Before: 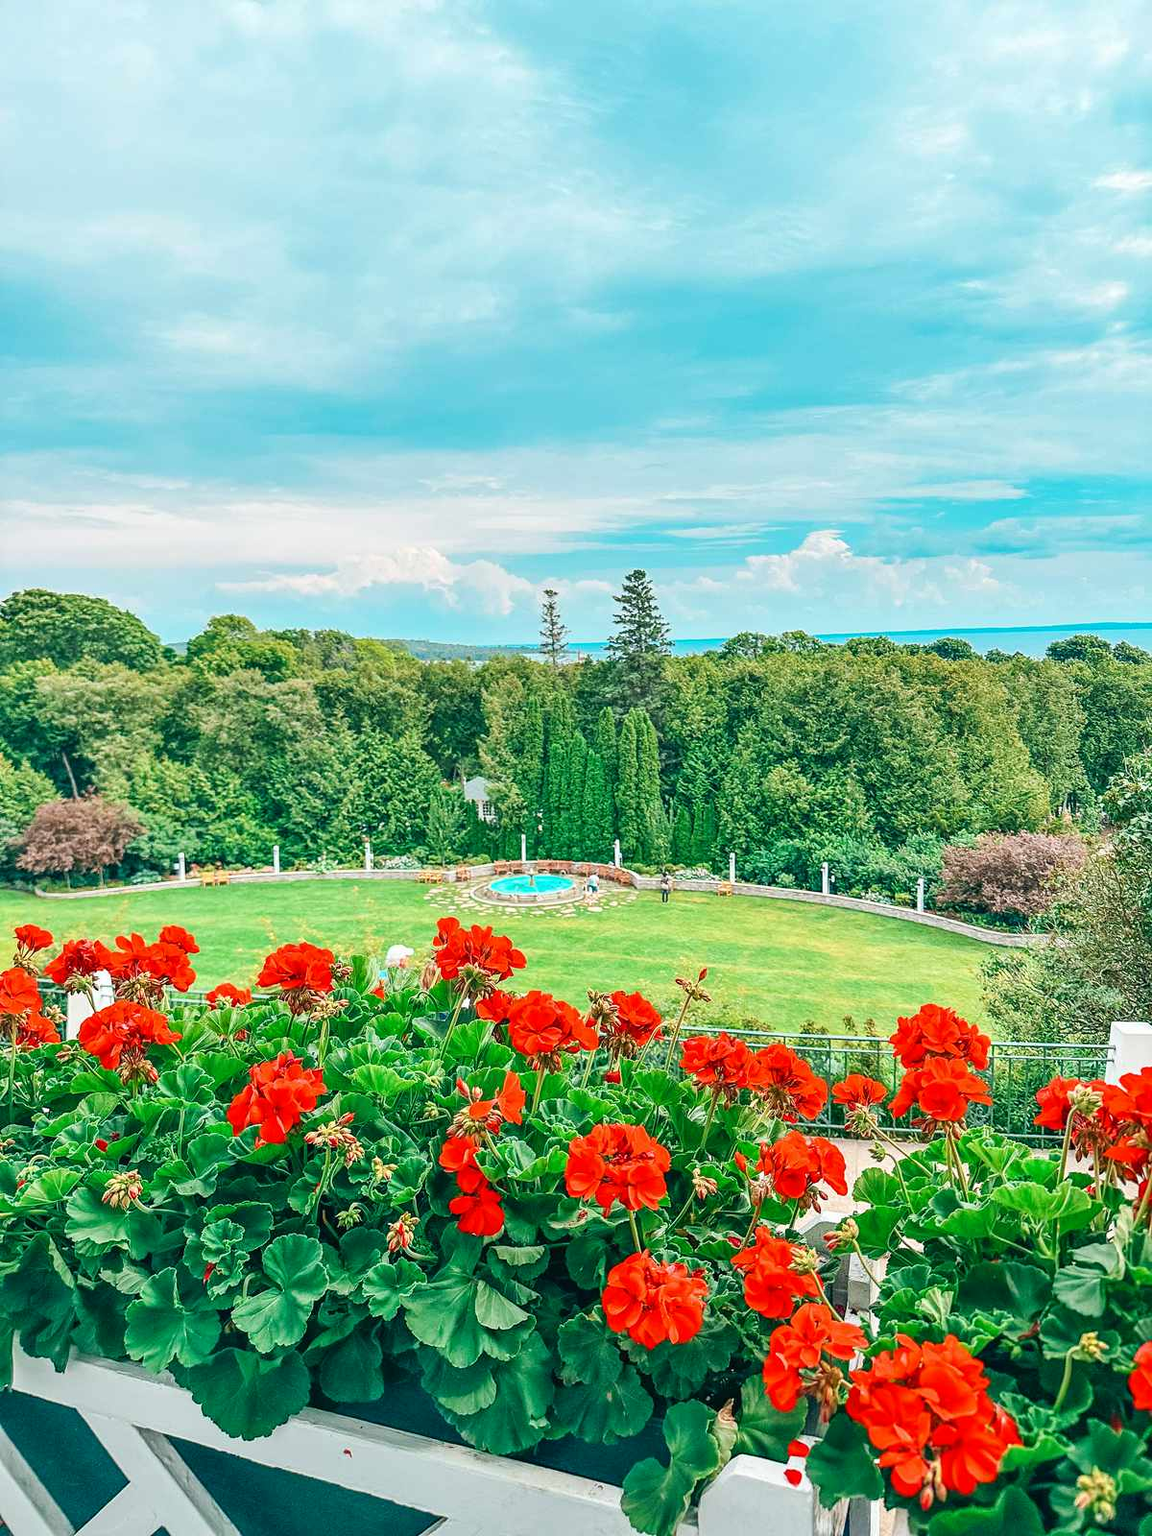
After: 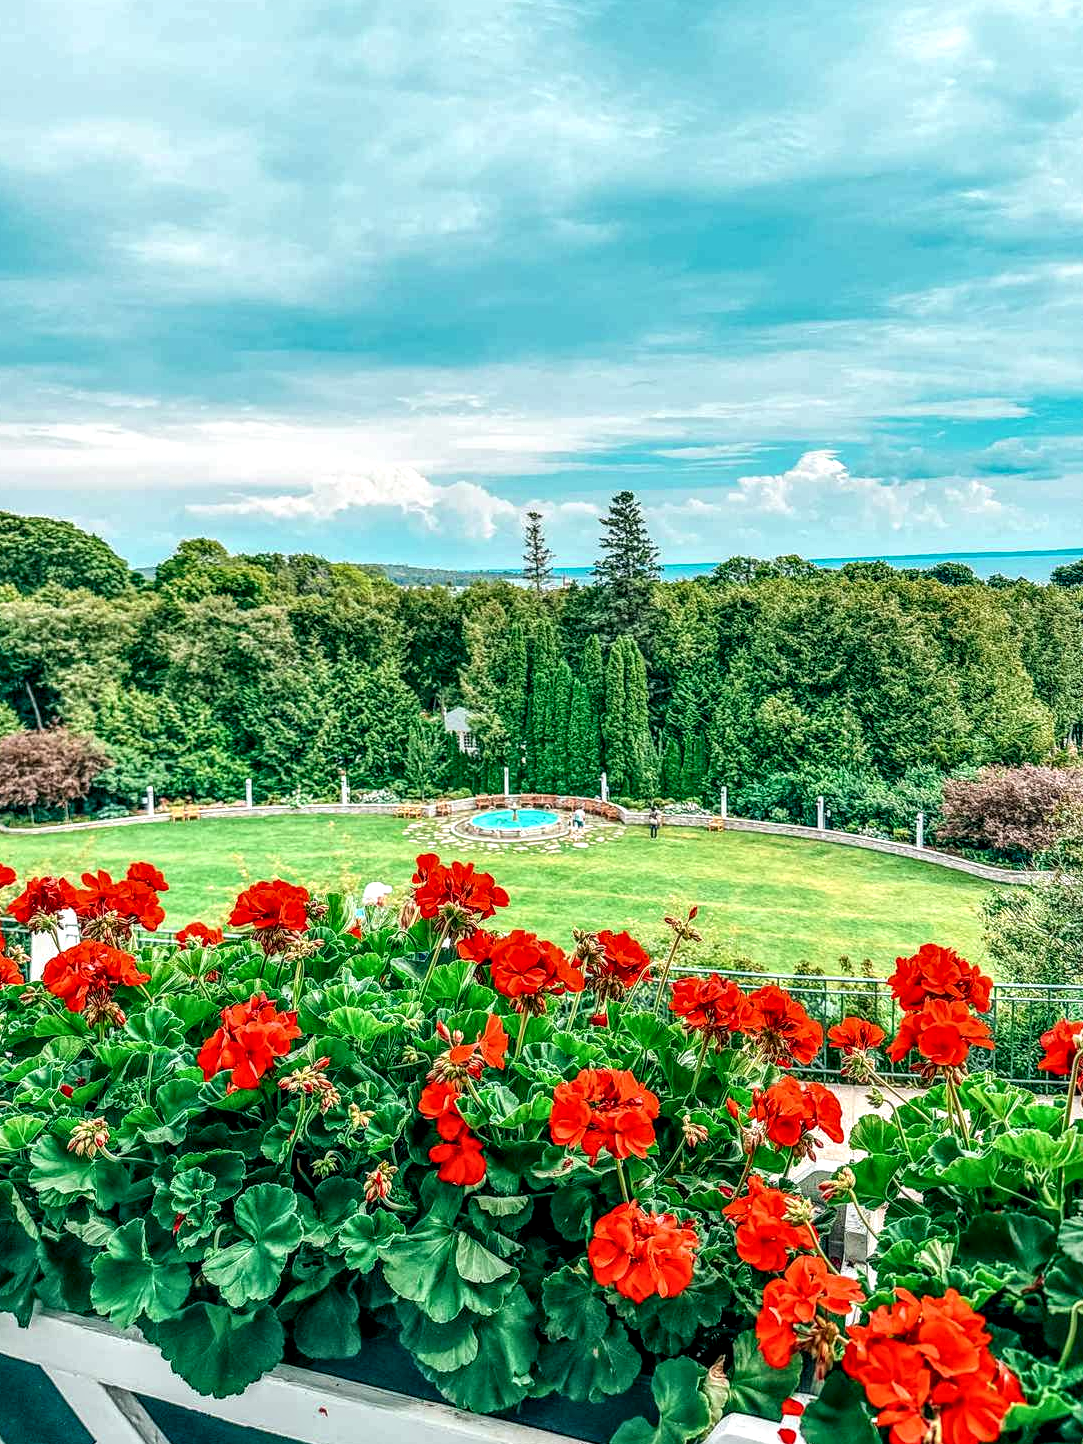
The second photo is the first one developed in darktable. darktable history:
crop: left 3.305%, top 6.436%, right 6.389%, bottom 3.258%
local contrast: highlights 12%, shadows 38%, detail 183%, midtone range 0.471
